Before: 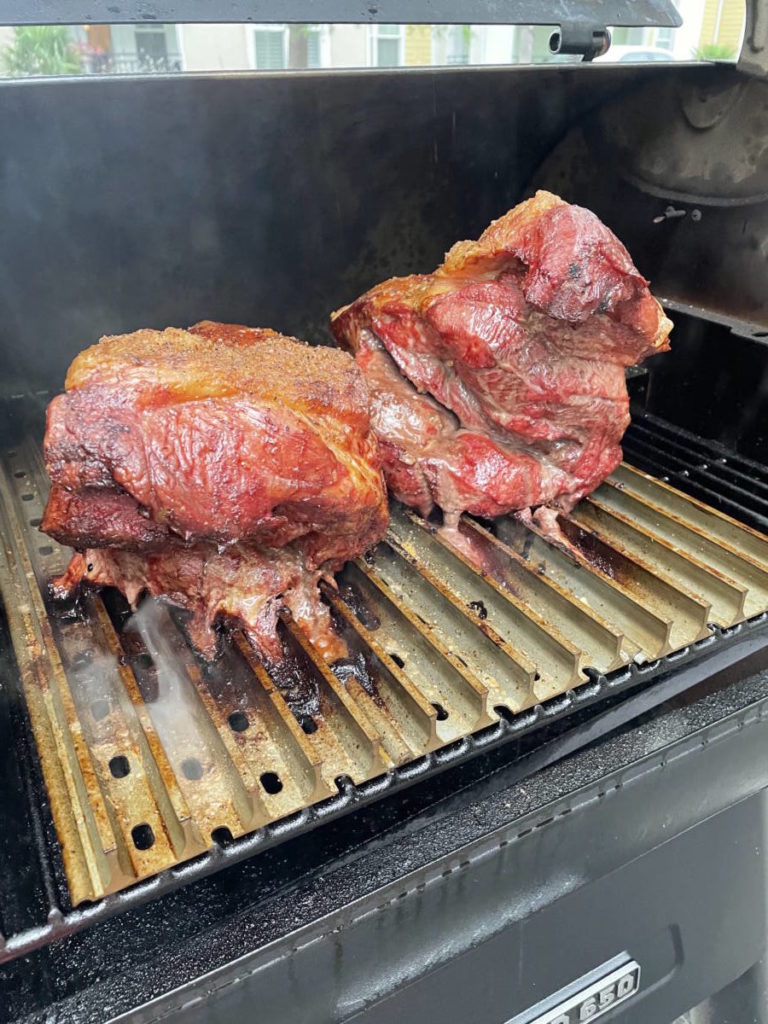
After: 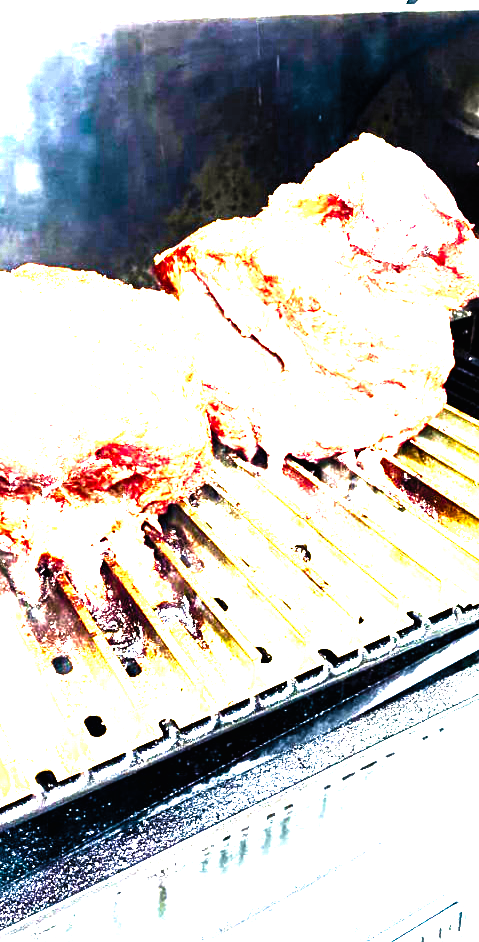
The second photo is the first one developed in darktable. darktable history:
crop and rotate: left 23.045%, top 5.625%, right 14.513%, bottom 2.365%
levels: levels [0, 0.281, 0.562]
exposure: black level correction 0, exposure 1.001 EV, compensate highlight preservation false
velvia: on, module defaults
contrast brightness saturation: contrast 0.611, brightness 0.344, saturation 0.139
filmic rgb: black relative exposure -4.06 EV, white relative exposure 2.98 EV, hardness 2.99, contrast 1.412
color balance rgb: highlights gain › chroma 2.055%, highlights gain › hue 71.94°, perceptual saturation grading › global saturation 30.169%, global vibrance 50.383%
